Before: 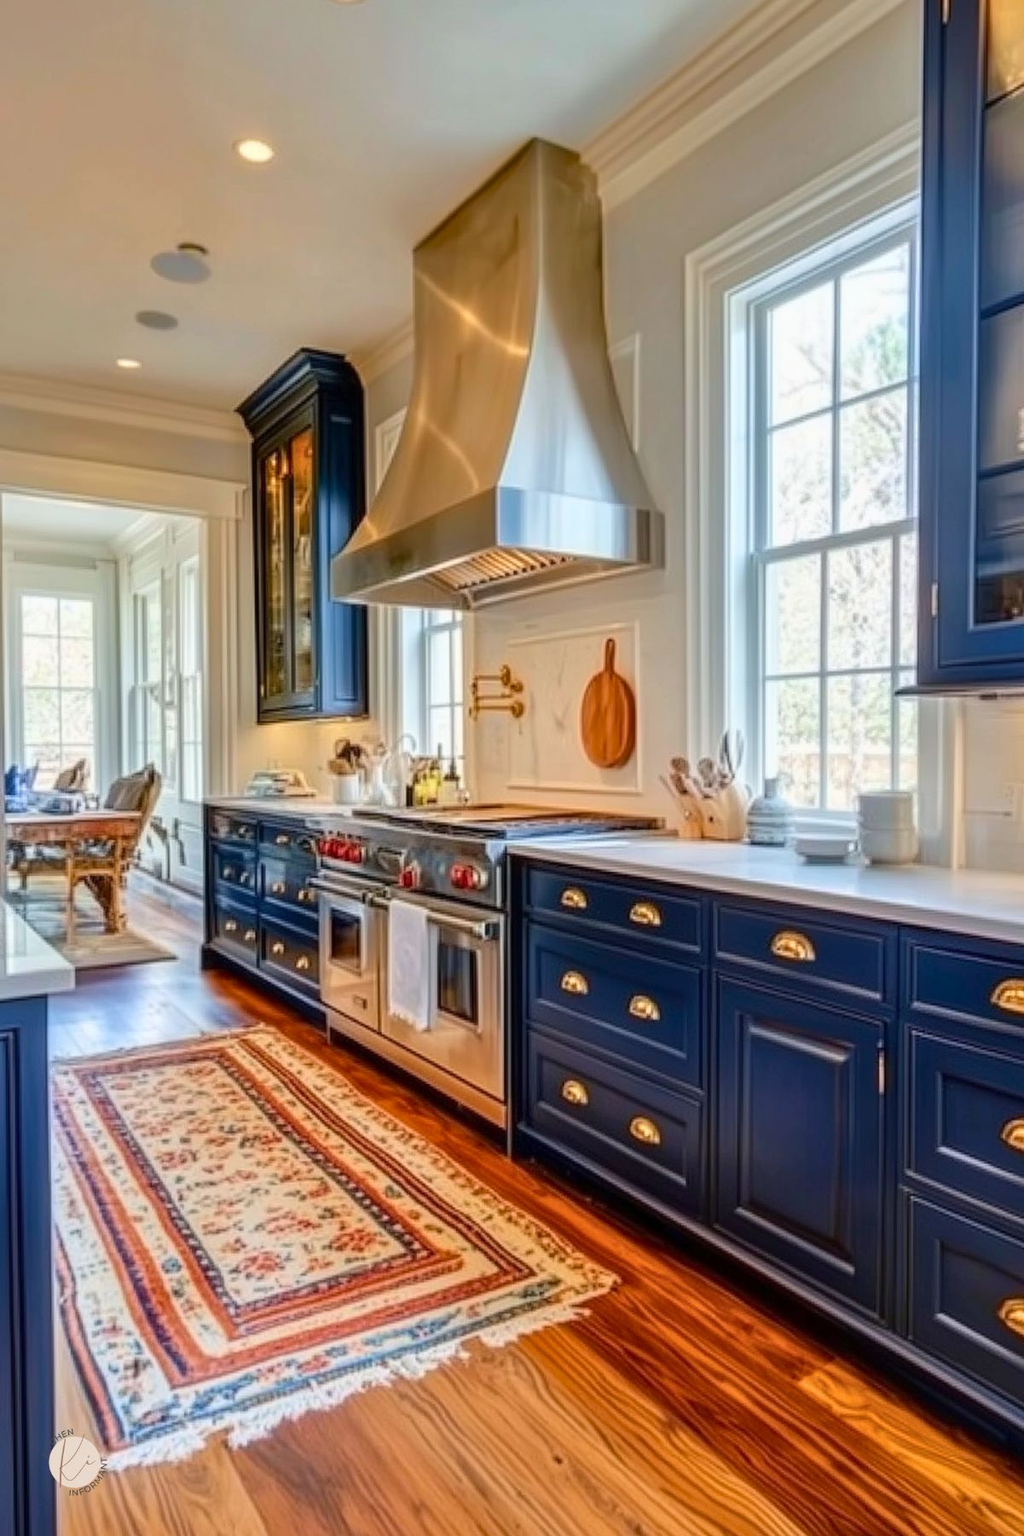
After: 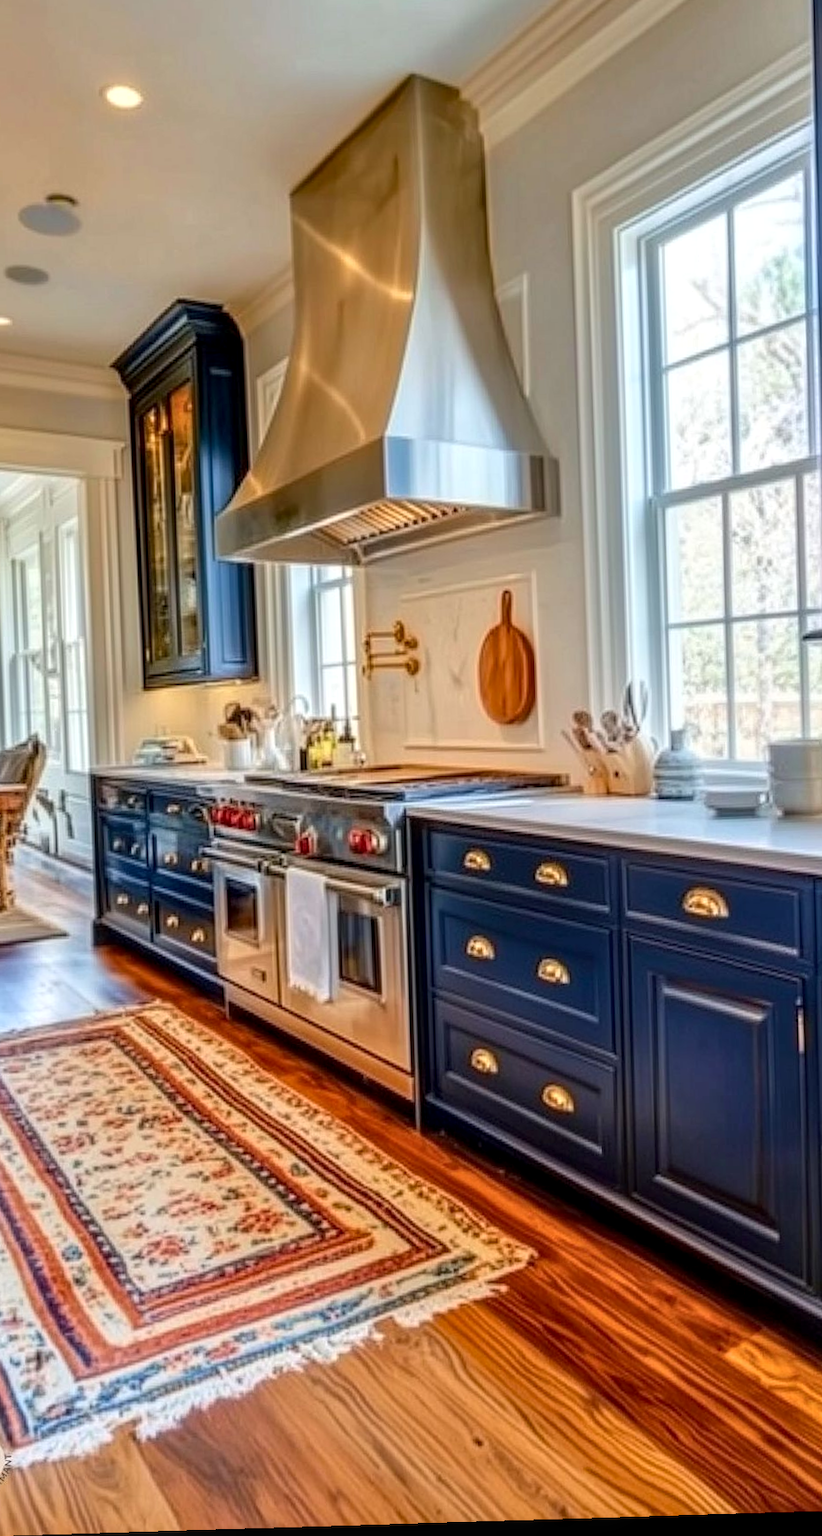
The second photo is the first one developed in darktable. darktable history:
local contrast: on, module defaults
rotate and perspective: rotation -1.75°, automatic cropping off
crop and rotate: left 13.15%, top 5.251%, right 12.609%
